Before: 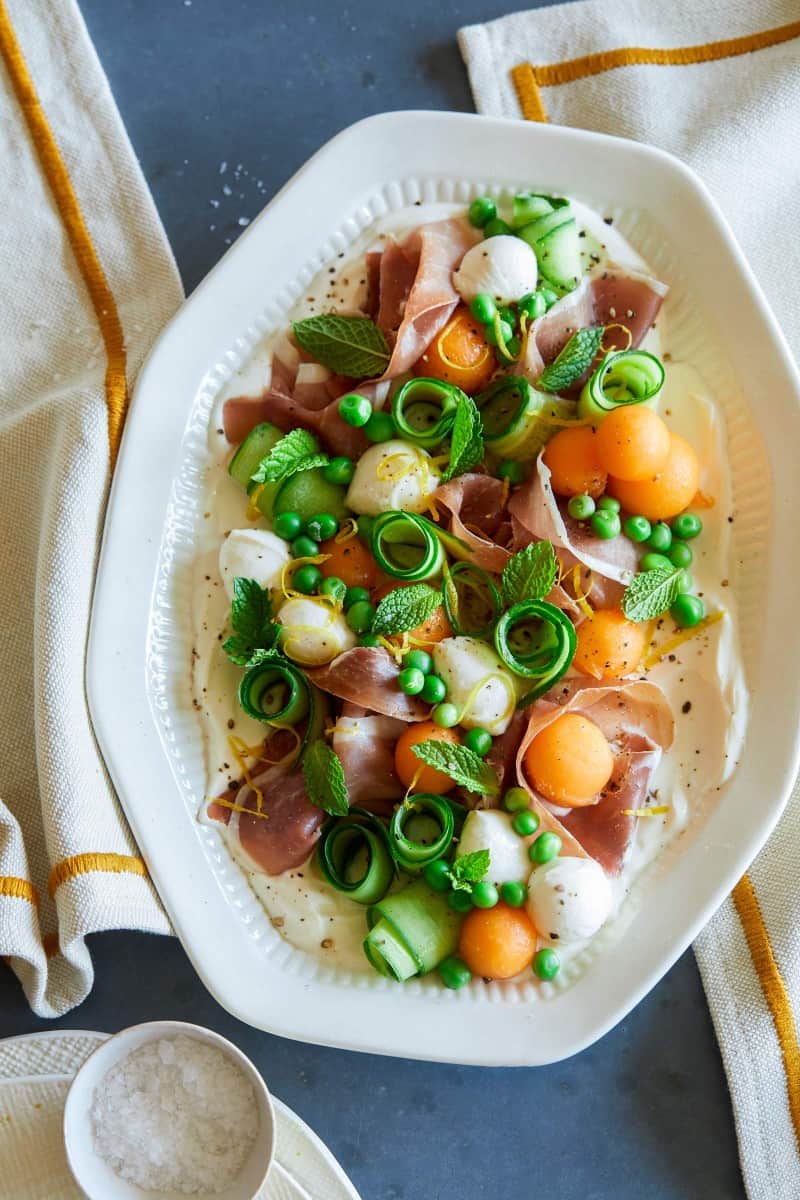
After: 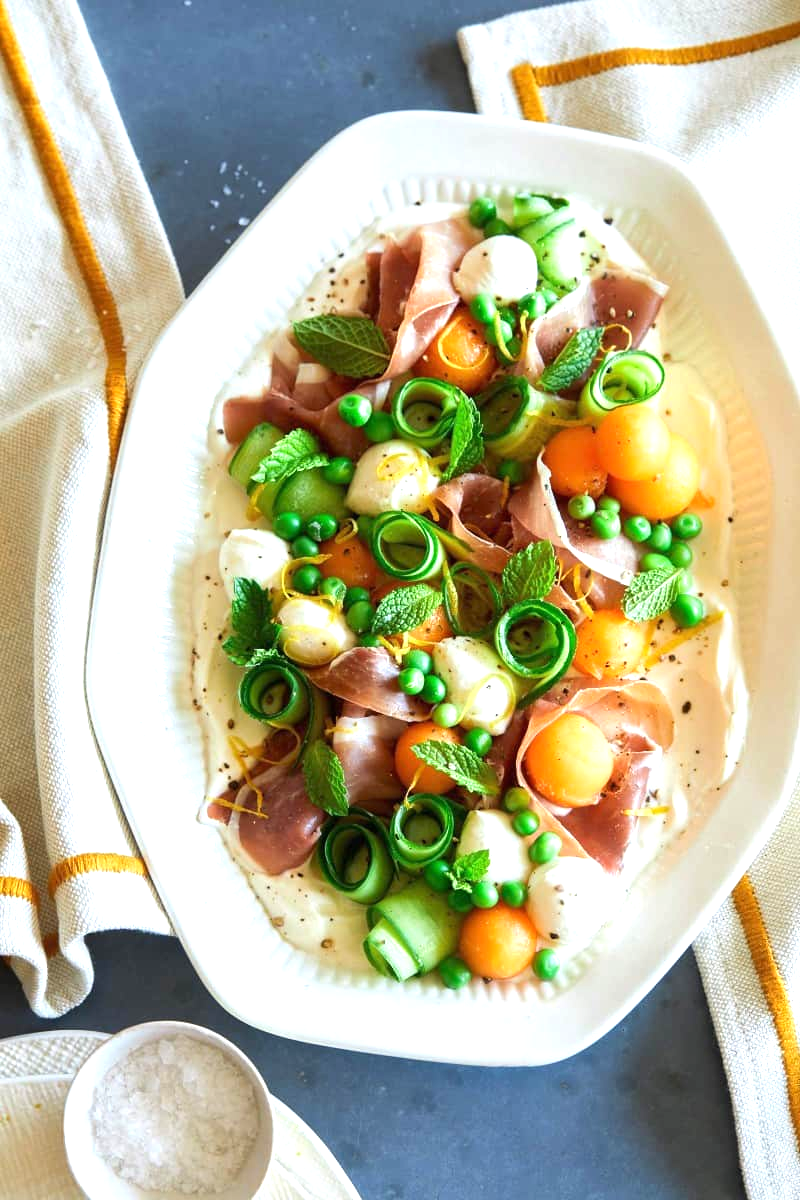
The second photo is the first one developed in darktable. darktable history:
exposure: black level correction 0, exposure 0.697 EV, compensate exposure bias true, compensate highlight preservation false
tone equalizer: smoothing diameter 24.97%, edges refinement/feathering 10.83, preserve details guided filter
